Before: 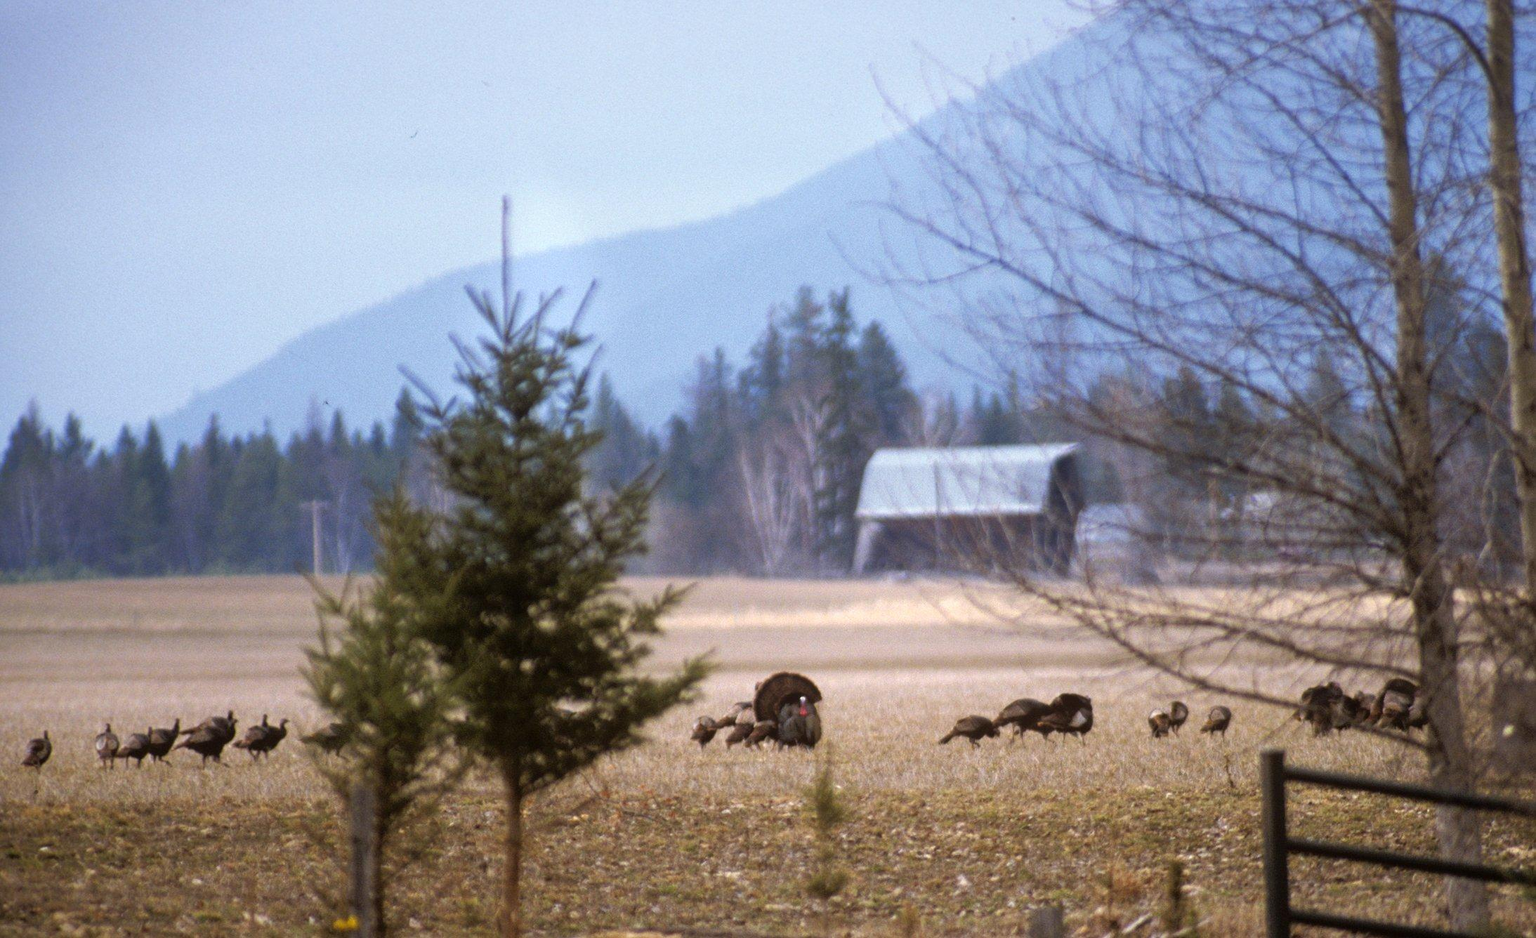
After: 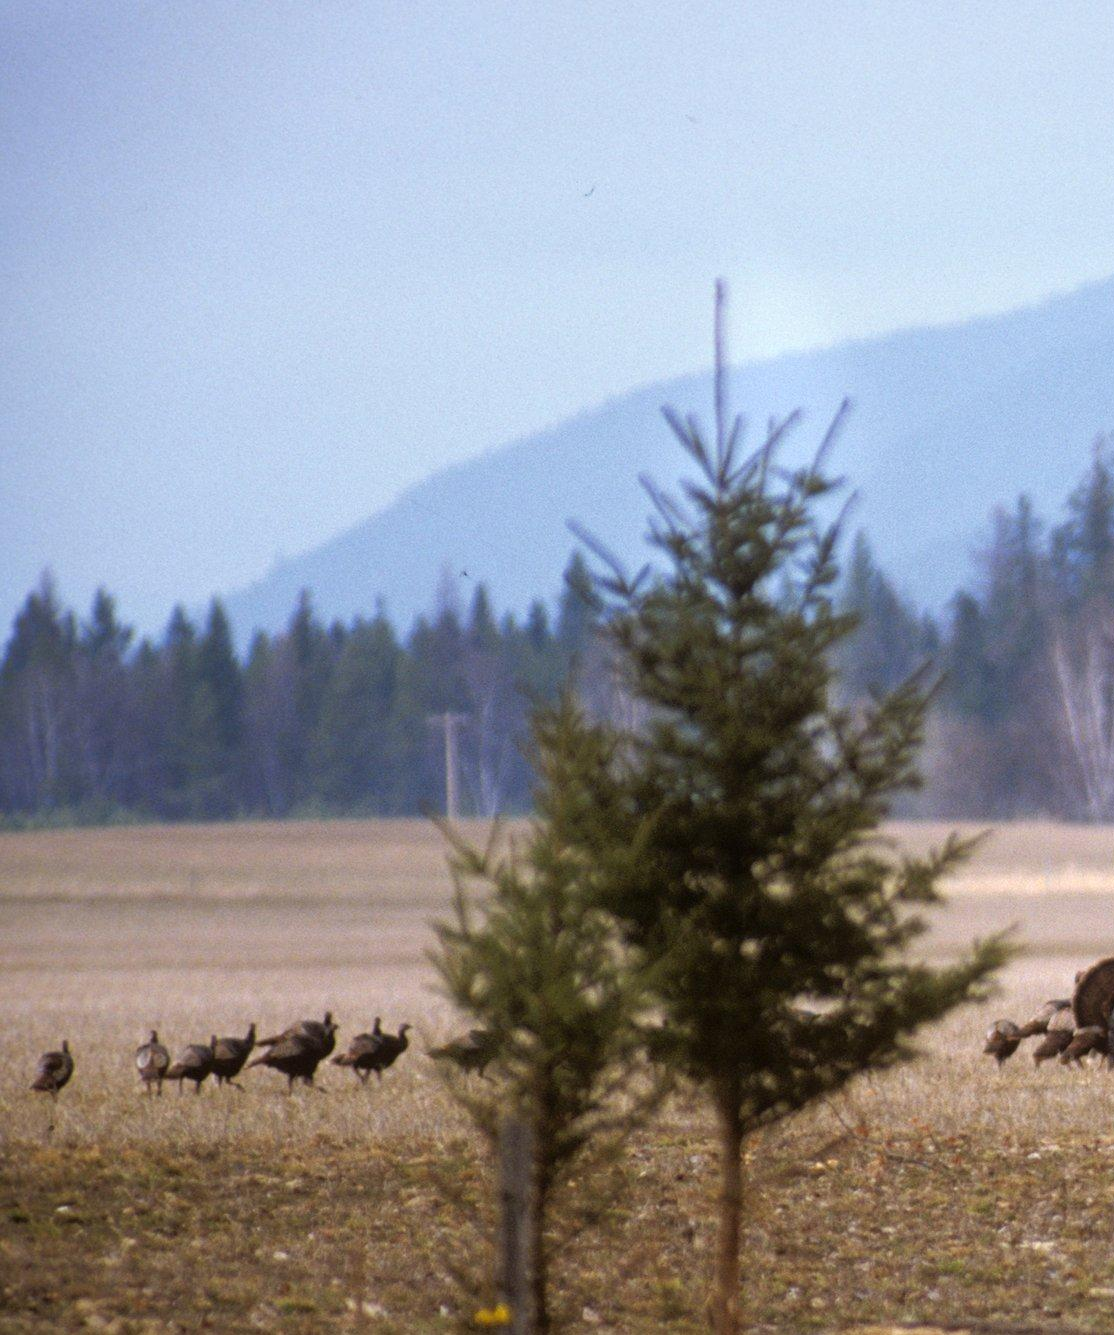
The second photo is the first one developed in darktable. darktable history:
crop and rotate: left 0.003%, top 0%, right 49.051%
